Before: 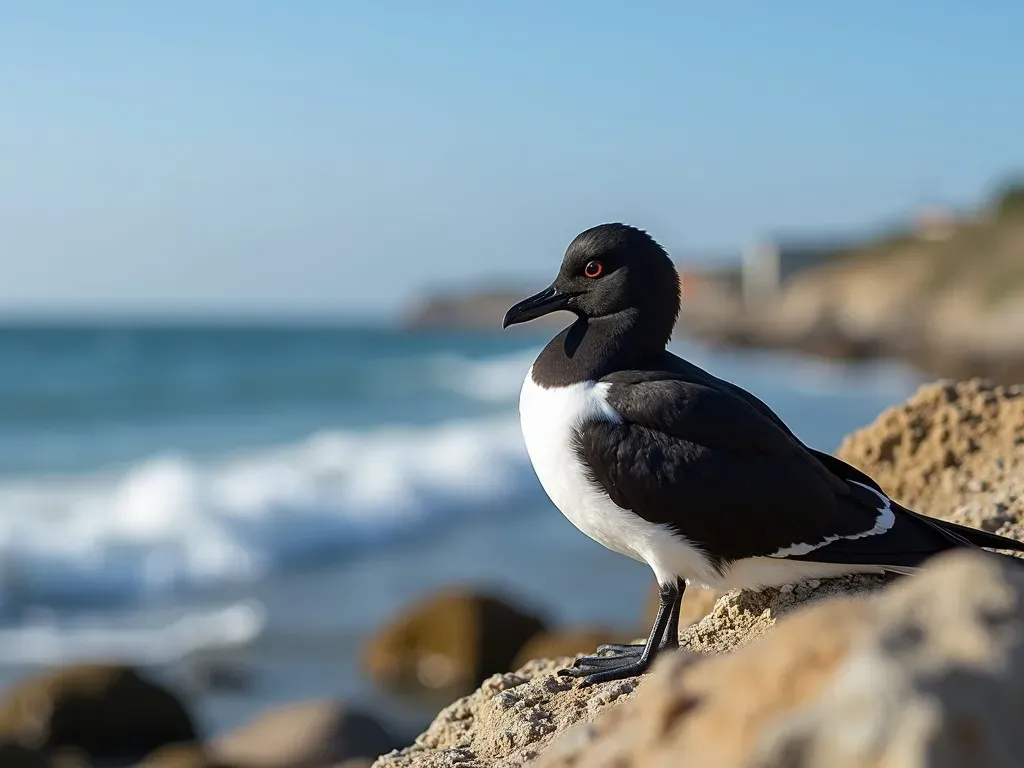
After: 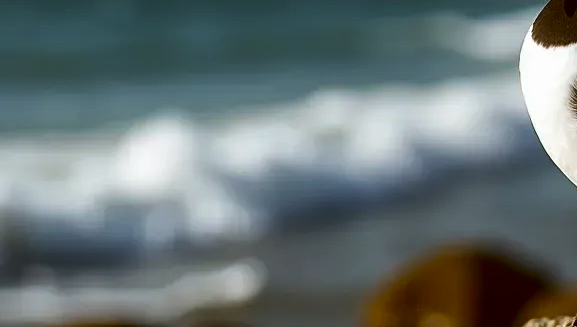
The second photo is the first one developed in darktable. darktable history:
crop: top 44.483%, right 43.593%, bottom 12.892%
tone equalizer: on, module defaults
color correction: highlights a* -0.482, highlights b* 0.161, shadows a* 4.66, shadows b* 20.72
contrast brightness saturation: contrast 0.13, brightness -0.24, saturation 0.14
